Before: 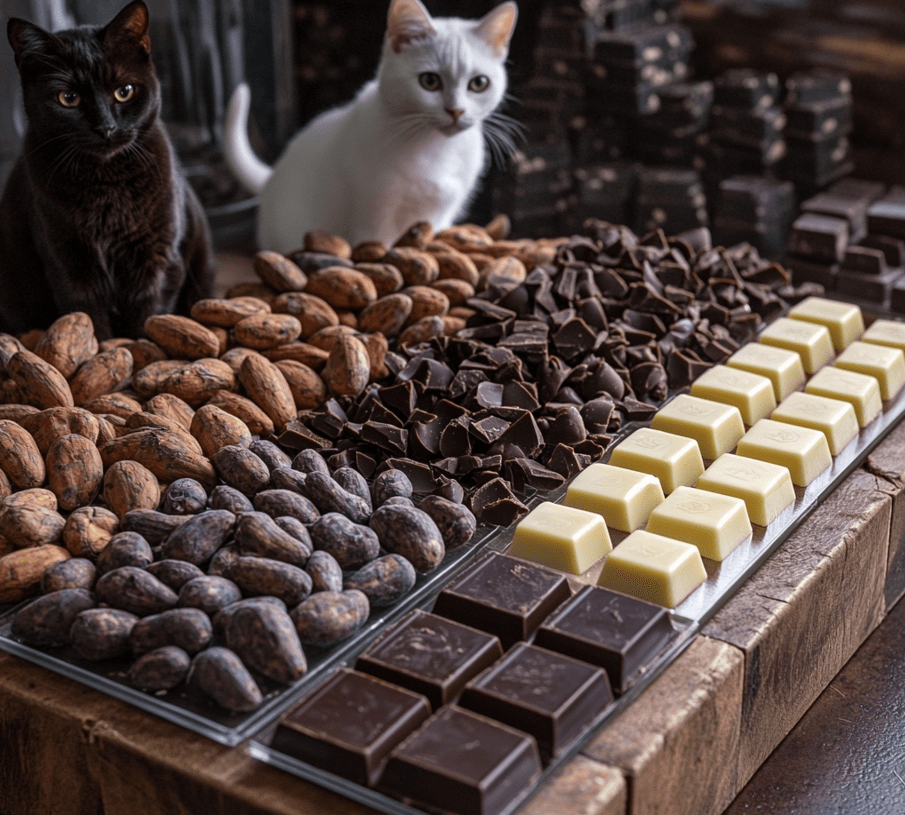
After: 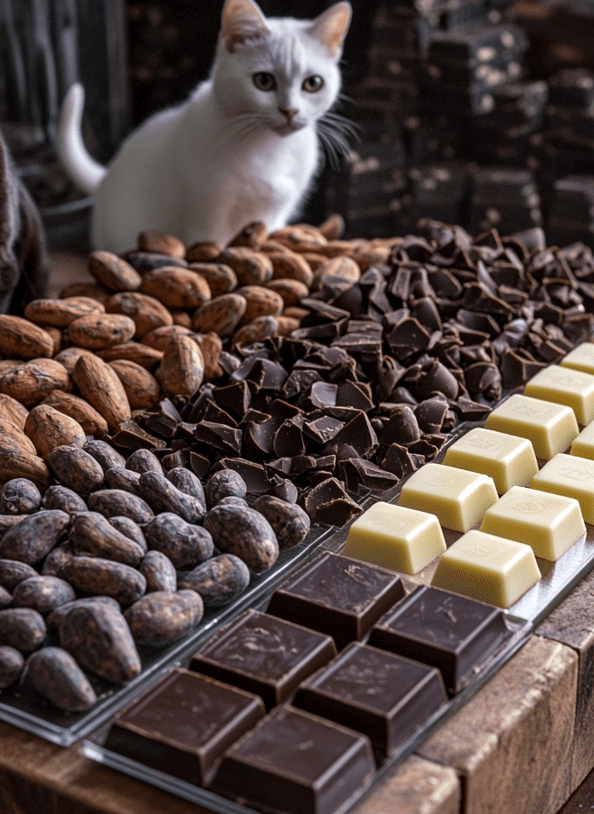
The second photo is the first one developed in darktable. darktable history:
crop and rotate: left 18.361%, right 15.951%
contrast equalizer: y [[0.6 ×6], [0.55 ×6], [0 ×6], [0 ×6], [0 ×6]], mix 0.156
